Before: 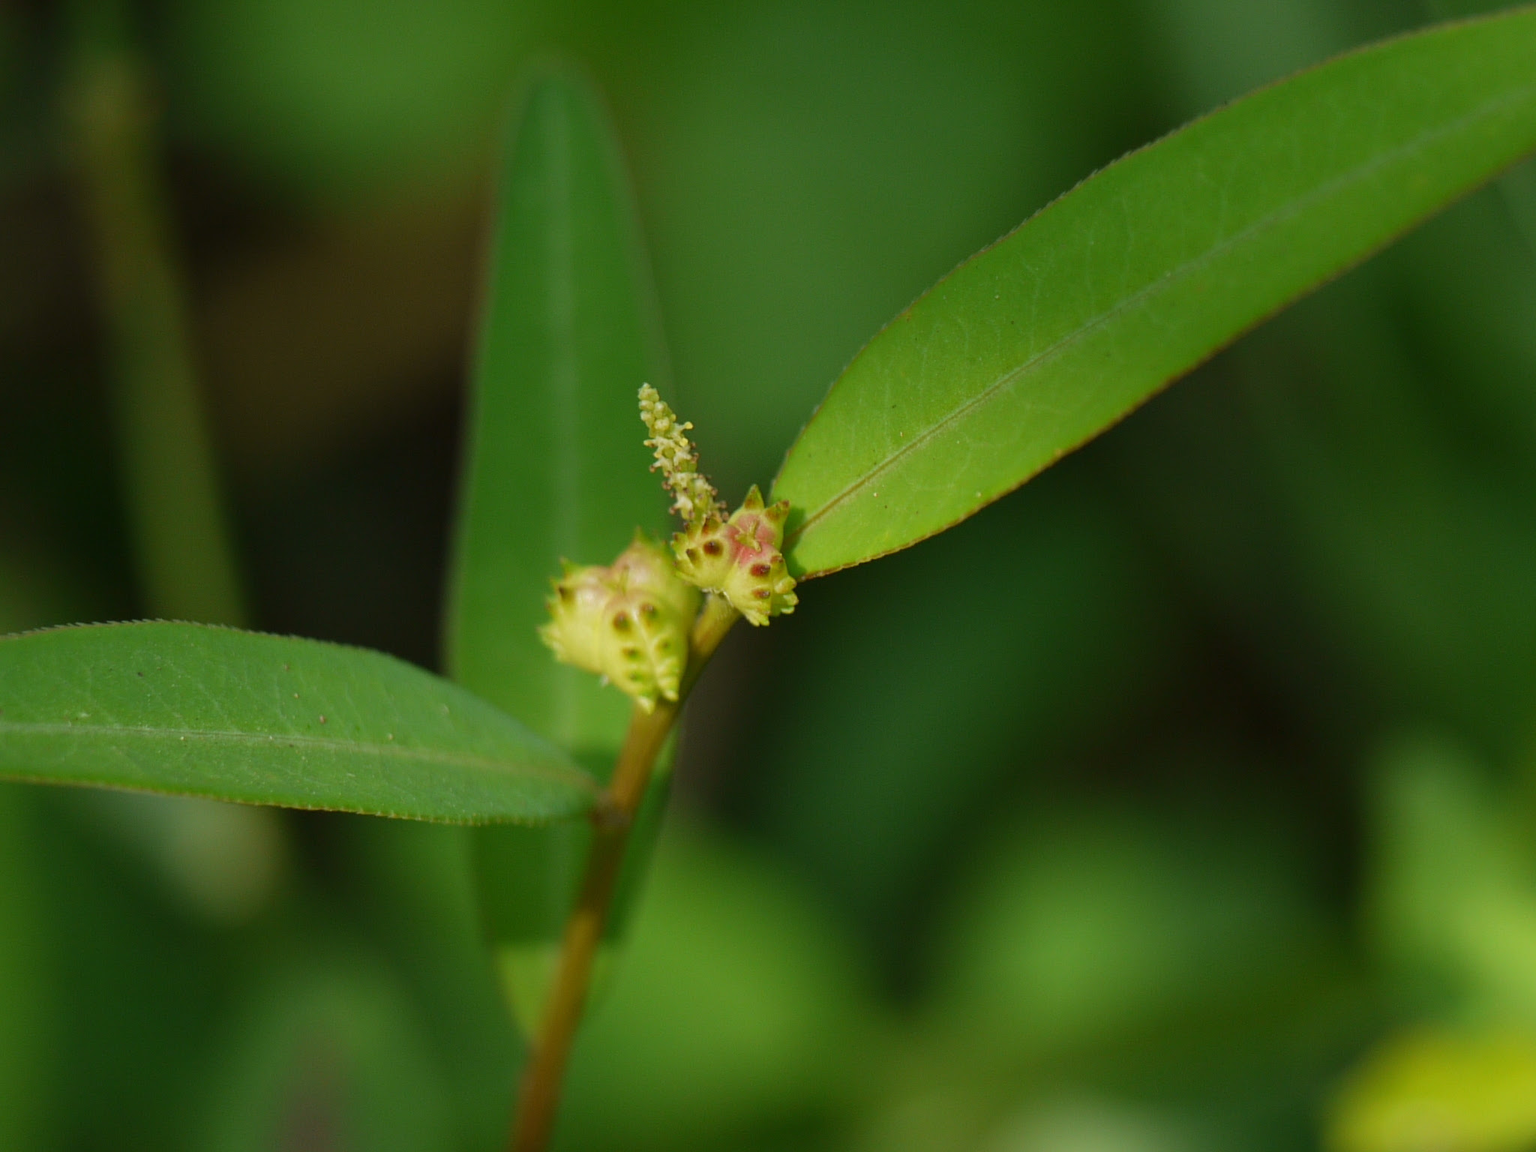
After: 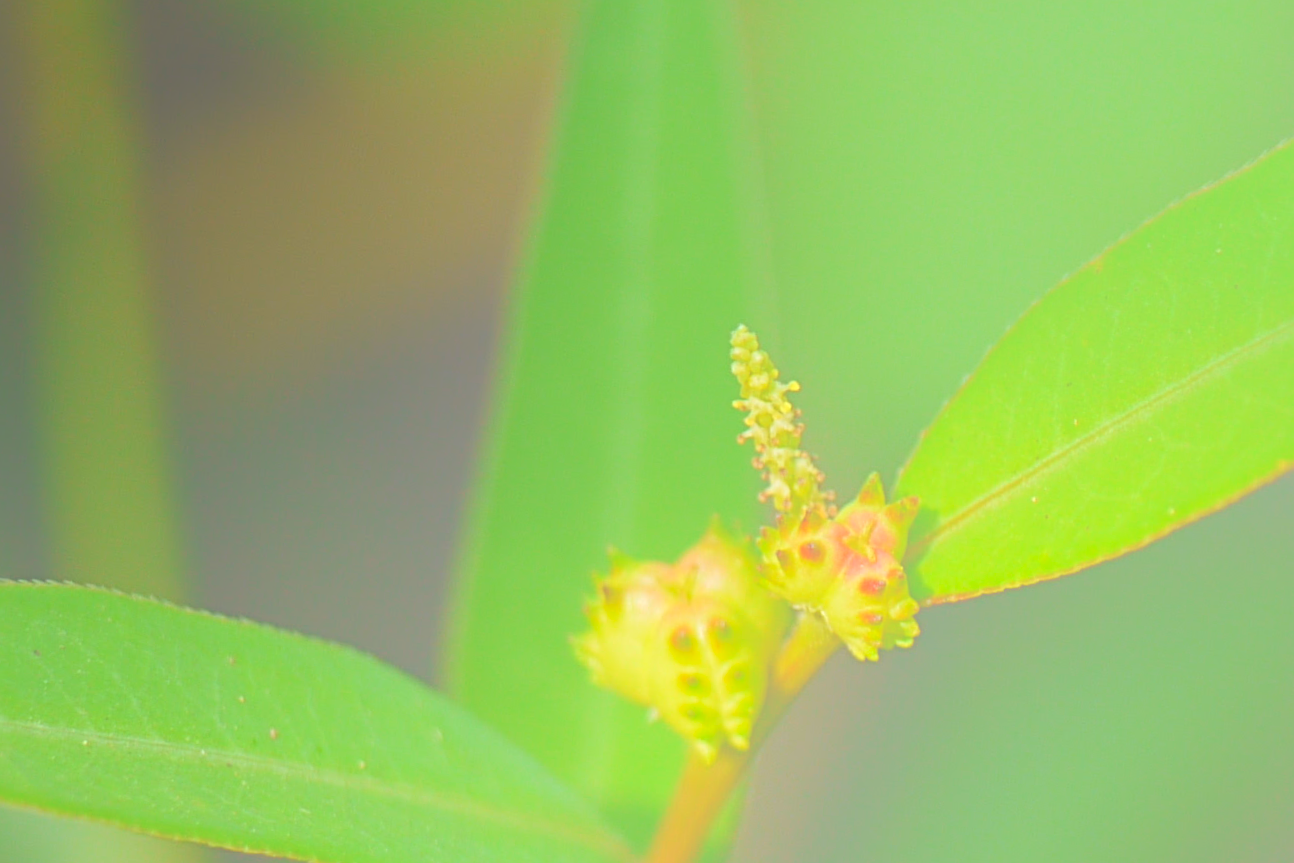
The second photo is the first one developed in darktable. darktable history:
contrast brightness saturation: brightness -0.02, saturation 0.35
crop and rotate: angle -4.99°, left 2.122%, top 6.945%, right 27.566%, bottom 30.519%
bloom: size 85%, threshold 5%, strength 85%
sharpen: radius 4
